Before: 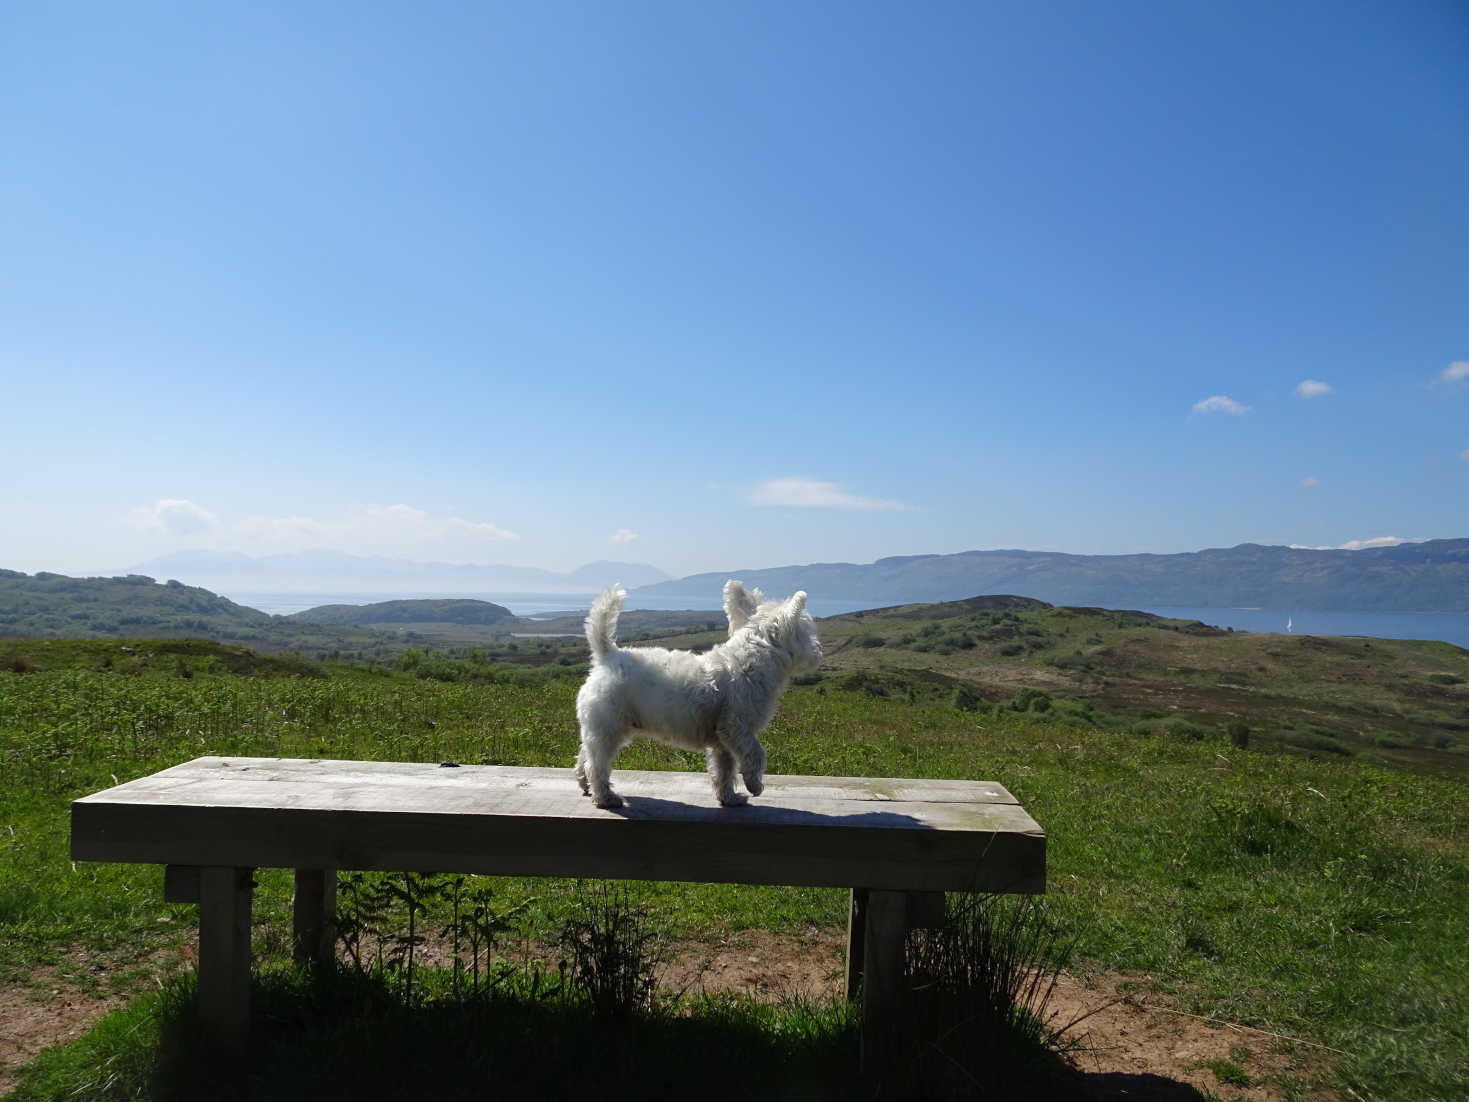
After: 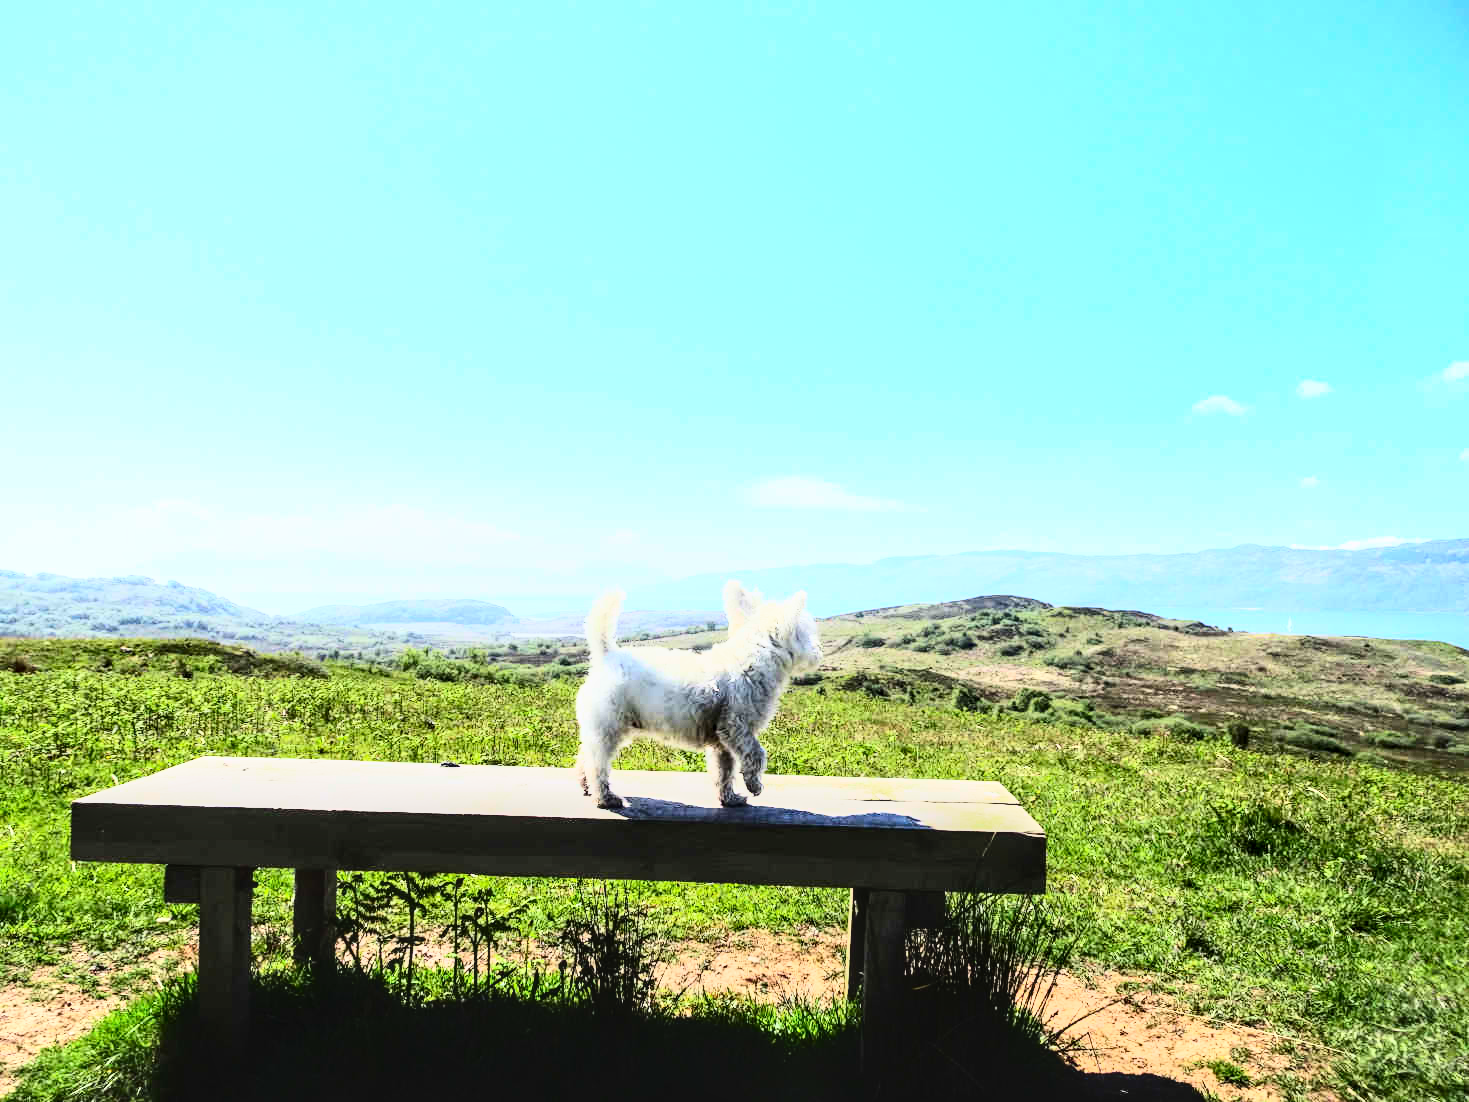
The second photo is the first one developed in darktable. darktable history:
base curve: curves: ch0 [(0, 0) (0.012, 0.01) (0.073, 0.168) (0.31, 0.711) (0.645, 0.957) (1, 1)]
local contrast: on, module defaults
contrast brightness saturation: contrast 0.409, brightness 0.112, saturation 0.207
exposure: exposure 0.746 EV, compensate highlight preservation false
